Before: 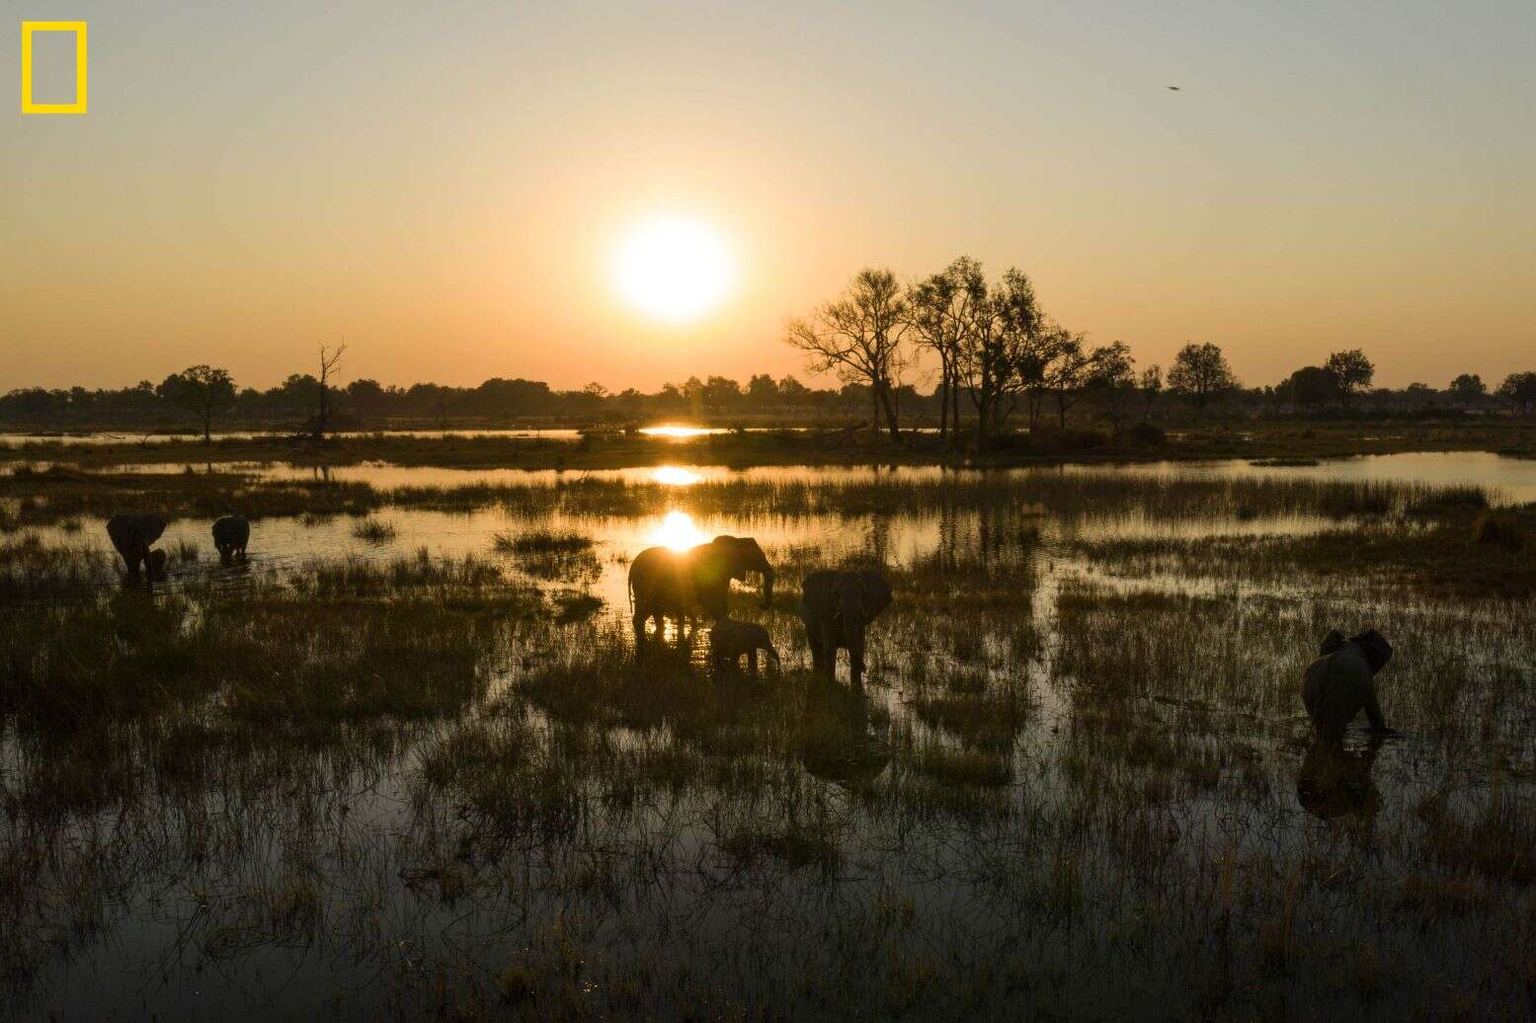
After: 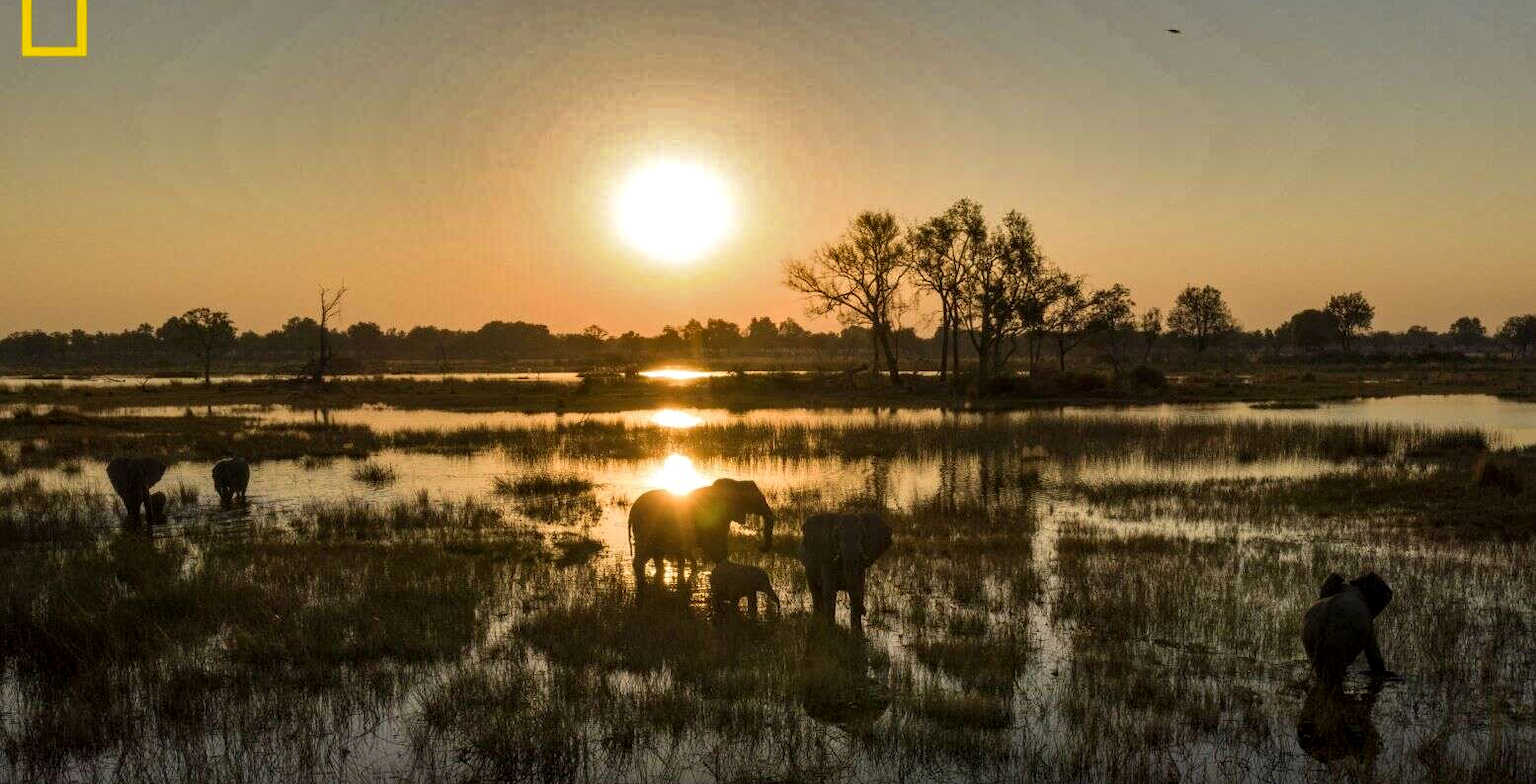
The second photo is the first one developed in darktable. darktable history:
local contrast: on, module defaults
crop: top 5.667%, bottom 17.637%
shadows and highlights: shadows 24.5, highlights -78.15, soften with gaussian
